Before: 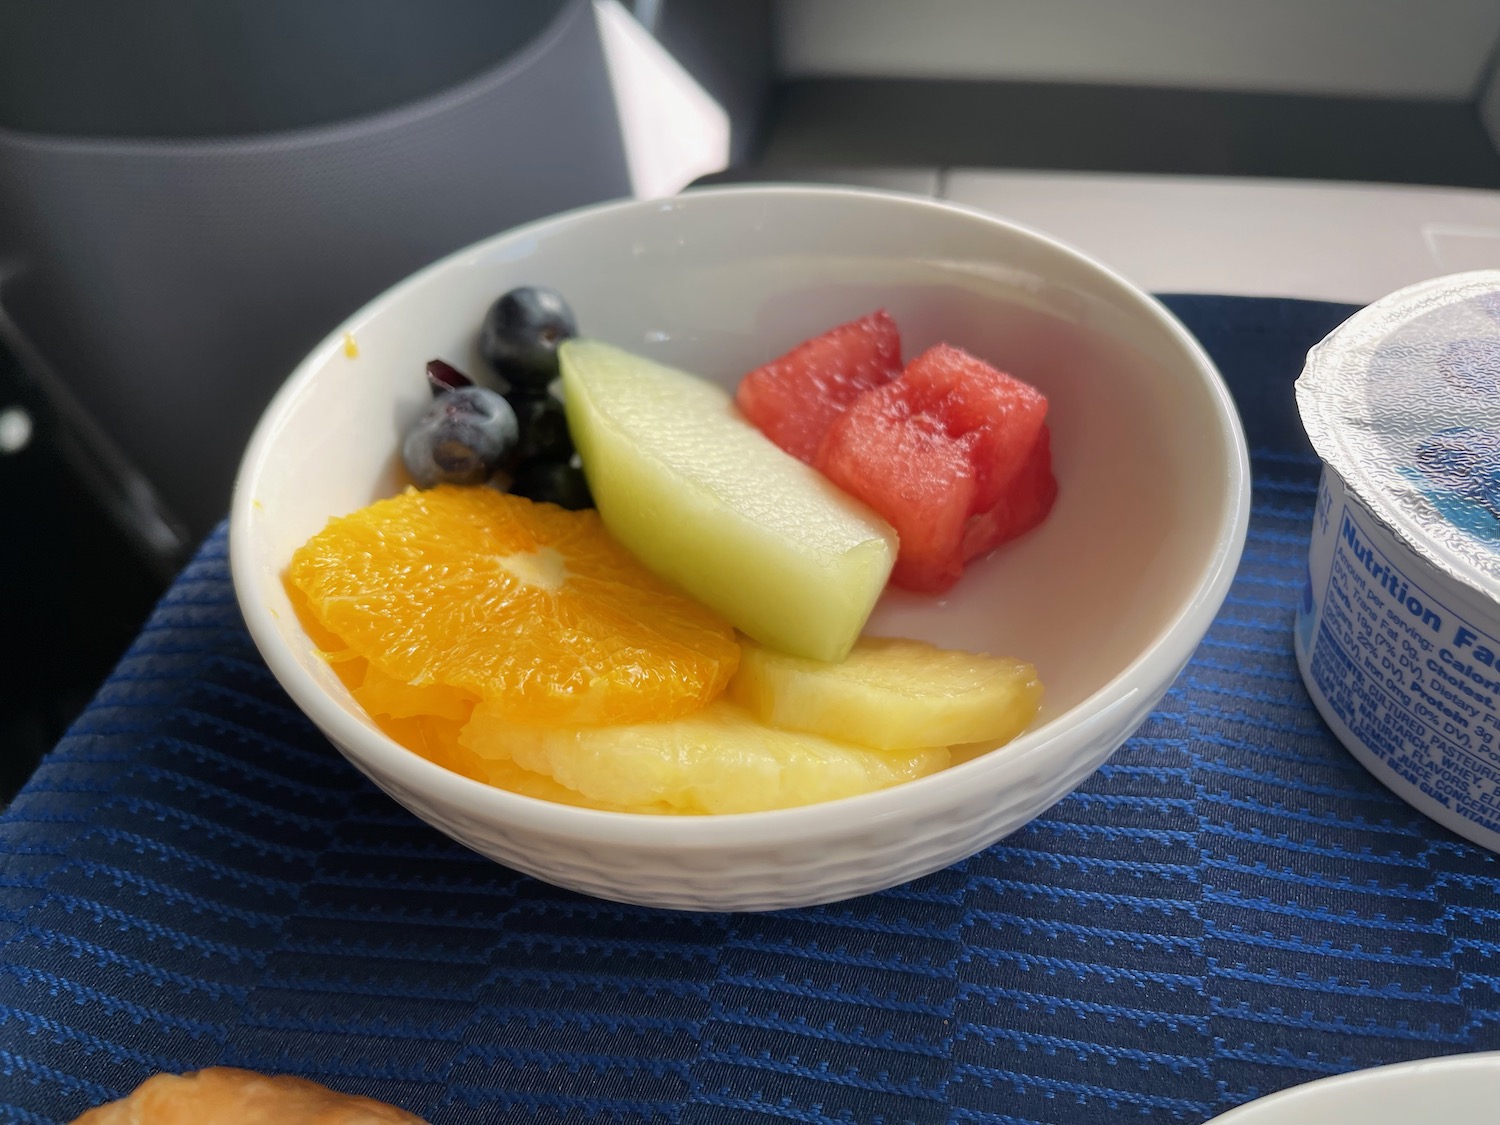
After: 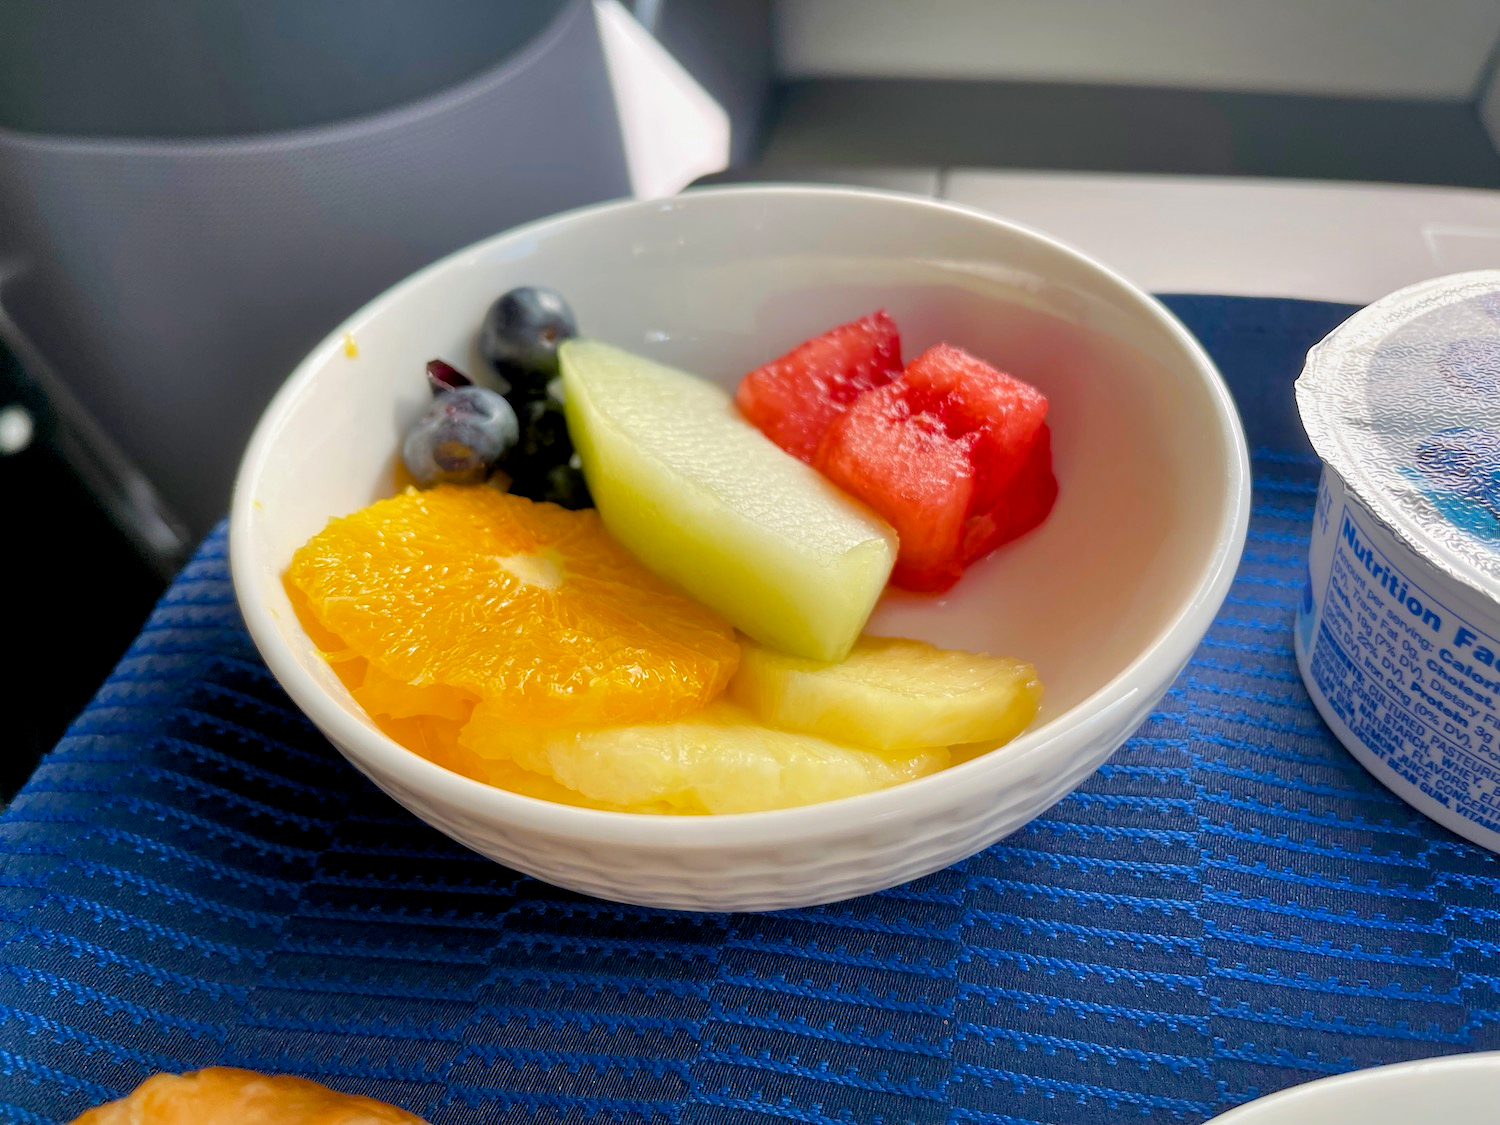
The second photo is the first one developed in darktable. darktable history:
color balance rgb: perceptual saturation grading › global saturation 27.267%, perceptual saturation grading › highlights -28.34%, perceptual saturation grading › mid-tones 15.119%, perceptual saturation grading › shadows 34.061%
tone equalizer: -8 EV 1.02 EV, -7 EV 1 EV, -6 EV 1.03 EV, -5 EV 0.998 EV, -4 EV 0.994 EV, -3 EV 0.73 EV, -2 EV 0.491 EV, -1 EV 0.255 EV
